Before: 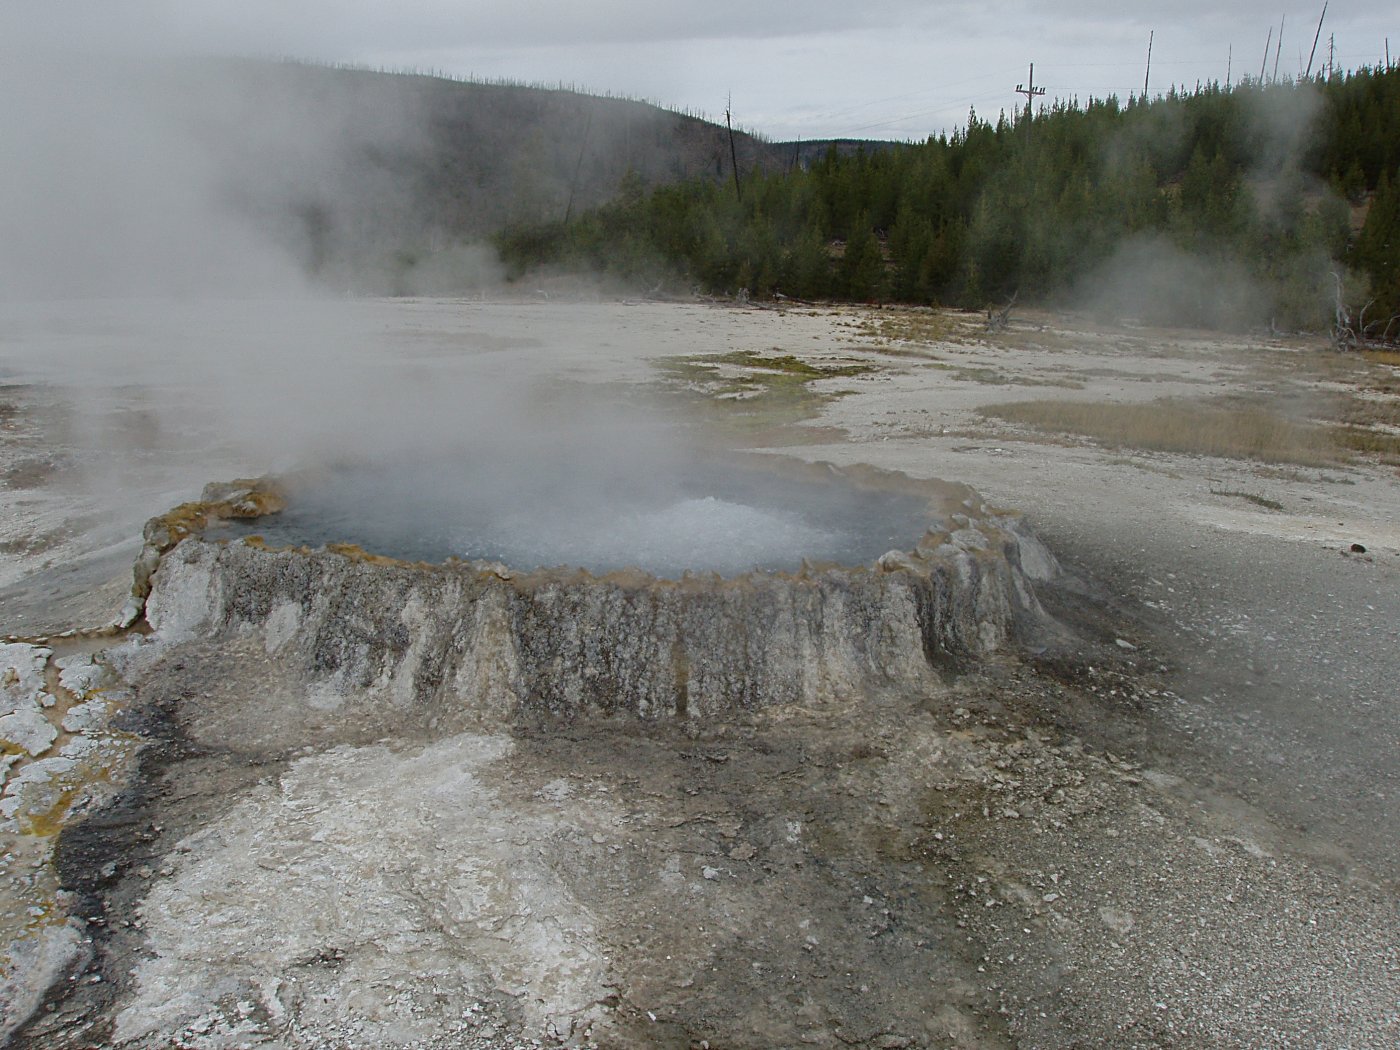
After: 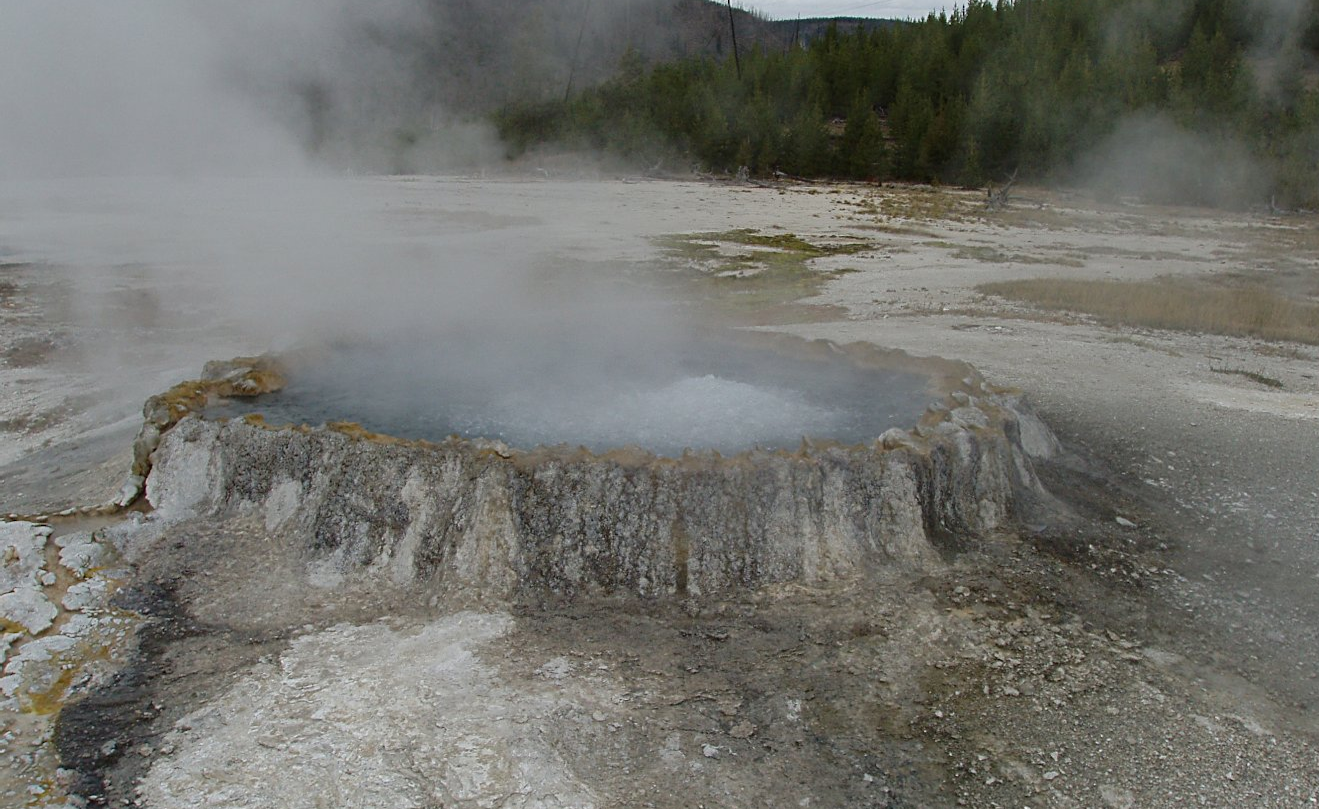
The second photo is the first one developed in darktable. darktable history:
exposure: exposure -0.04 EV, compensate highlight preservation false
crop and rotate: angle 0.03°, top 11.643%, right 5.651%, bottom 11.189%
